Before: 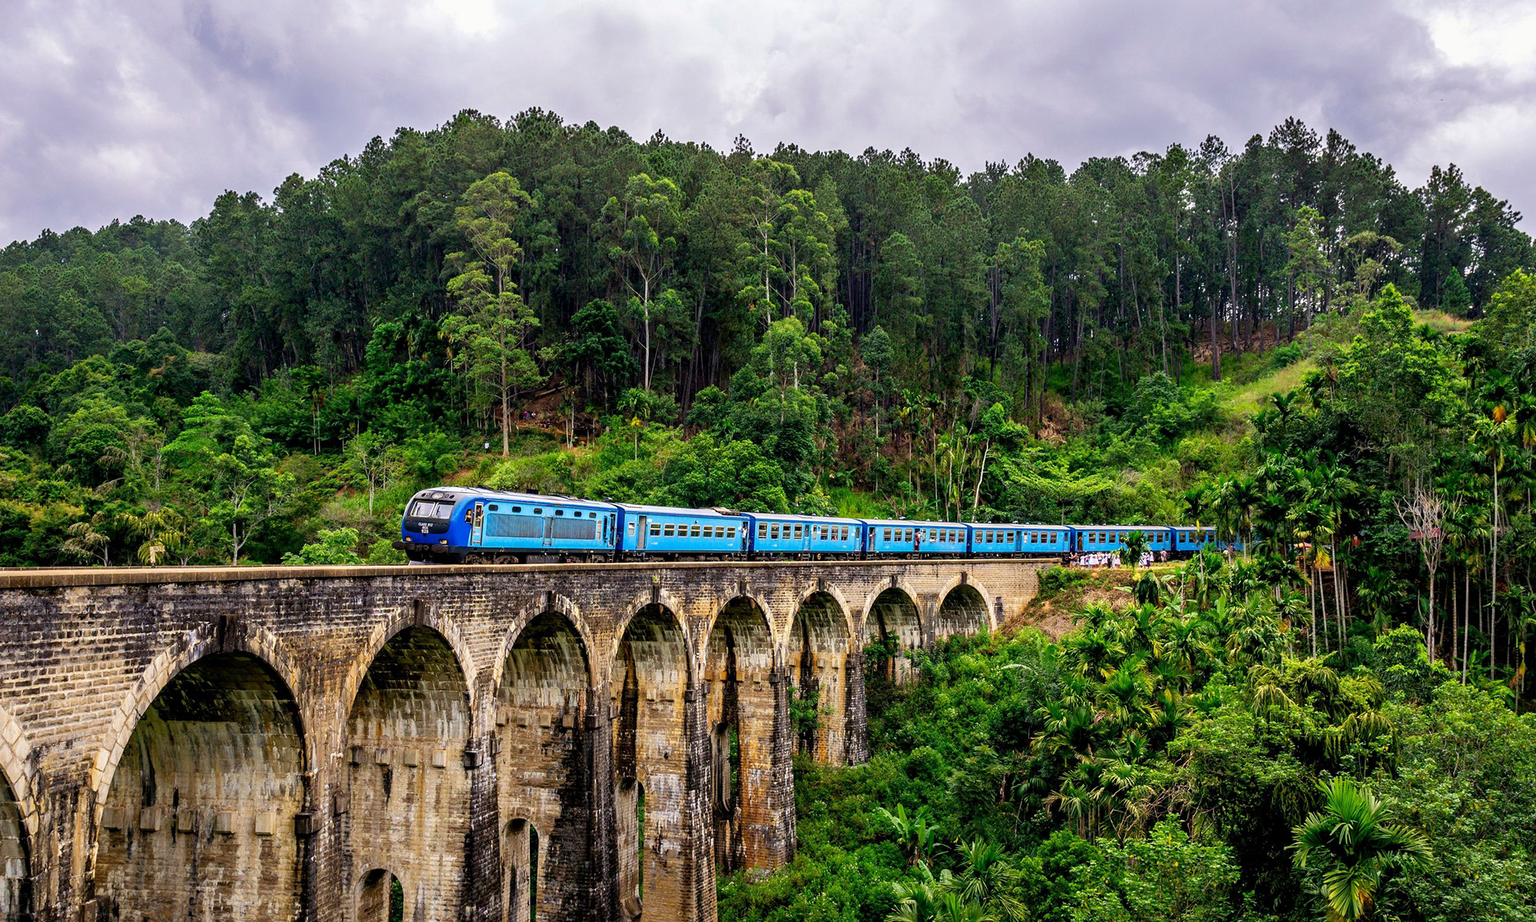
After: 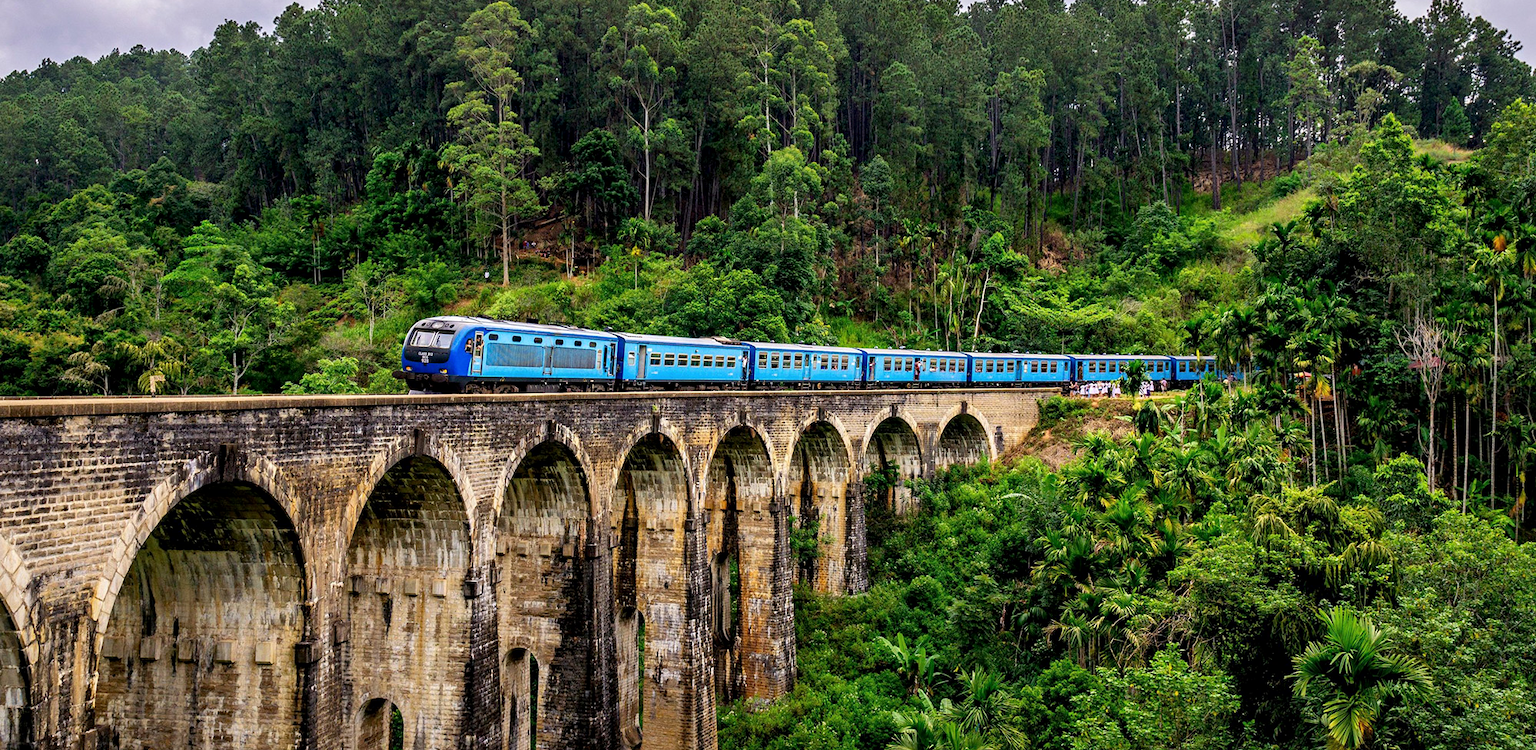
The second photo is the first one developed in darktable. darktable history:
crop and rotate: top 18.507%
local contrast: mode bilateral grid, contrast 20, coarseness 50, detail 120%, midtone range 0.2
